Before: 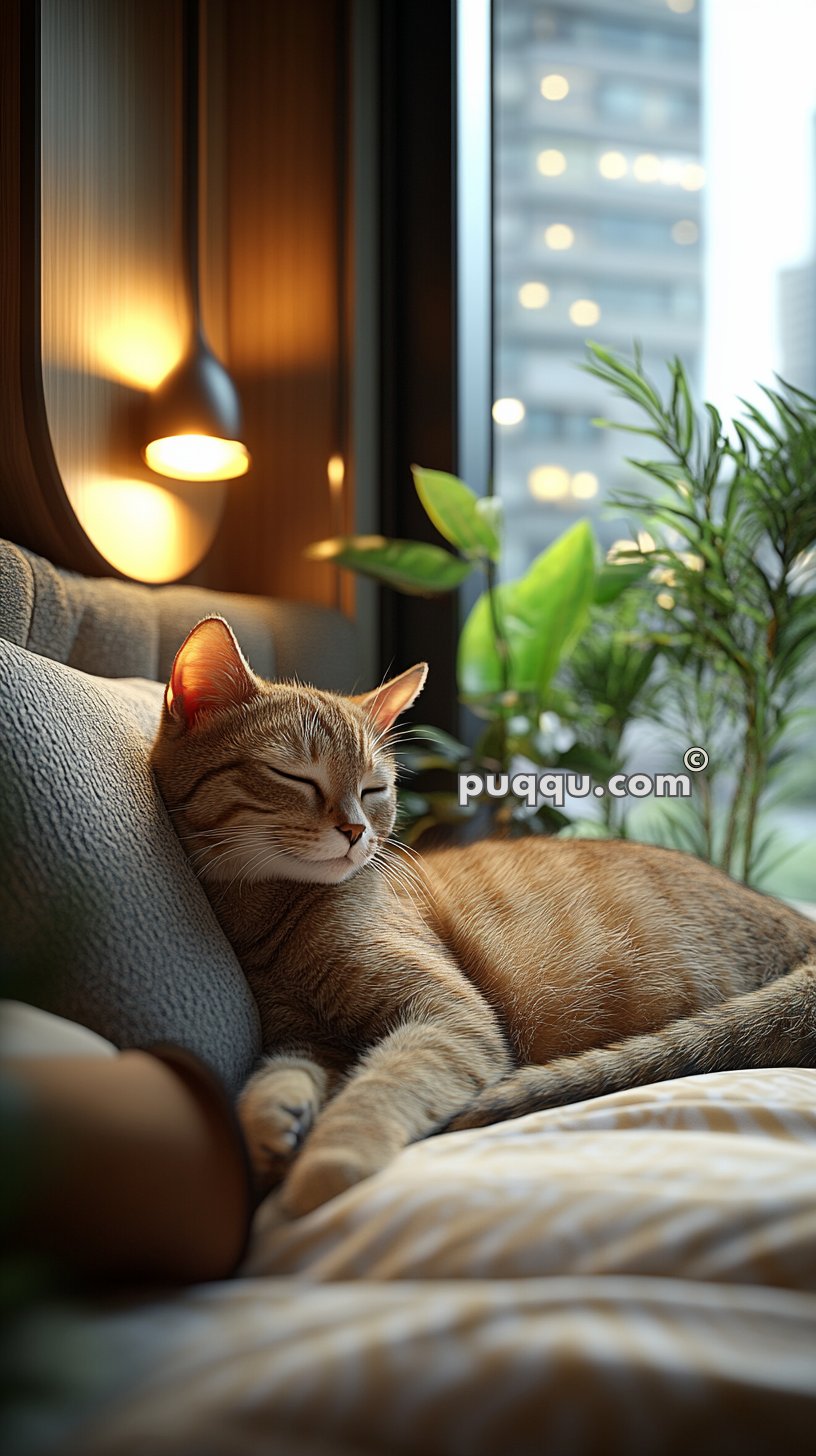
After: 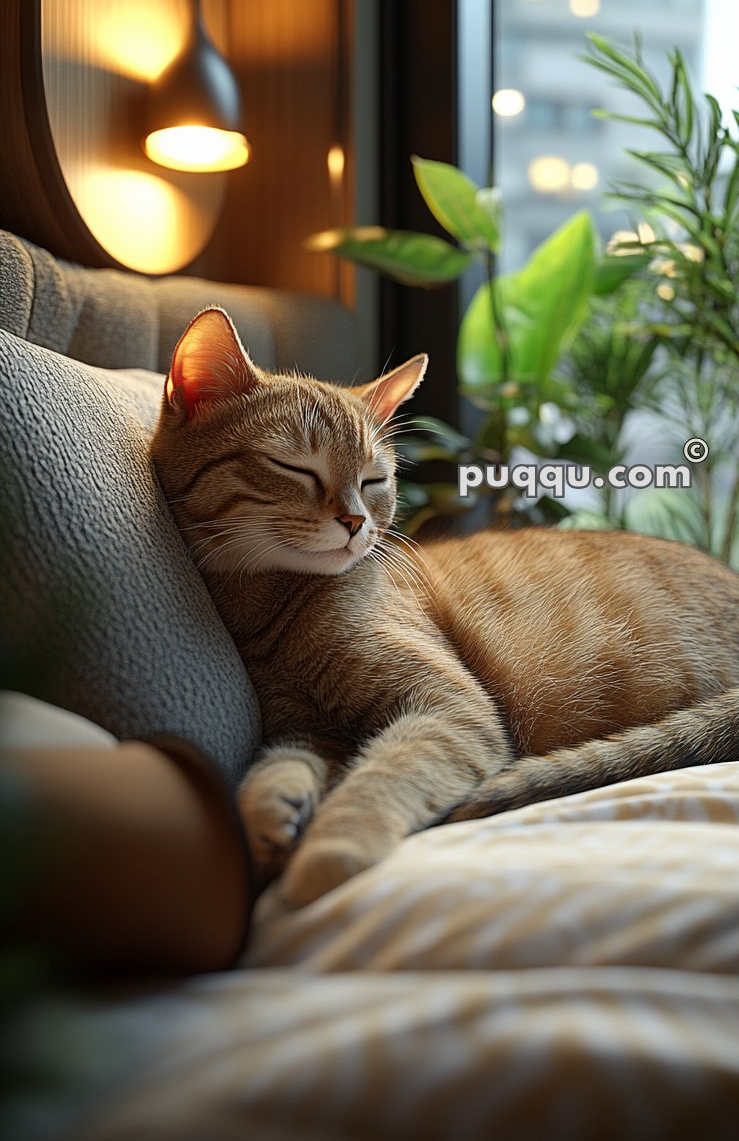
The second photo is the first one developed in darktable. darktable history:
crop: top 21.28%, right 9.419%, bottom 0.339%
